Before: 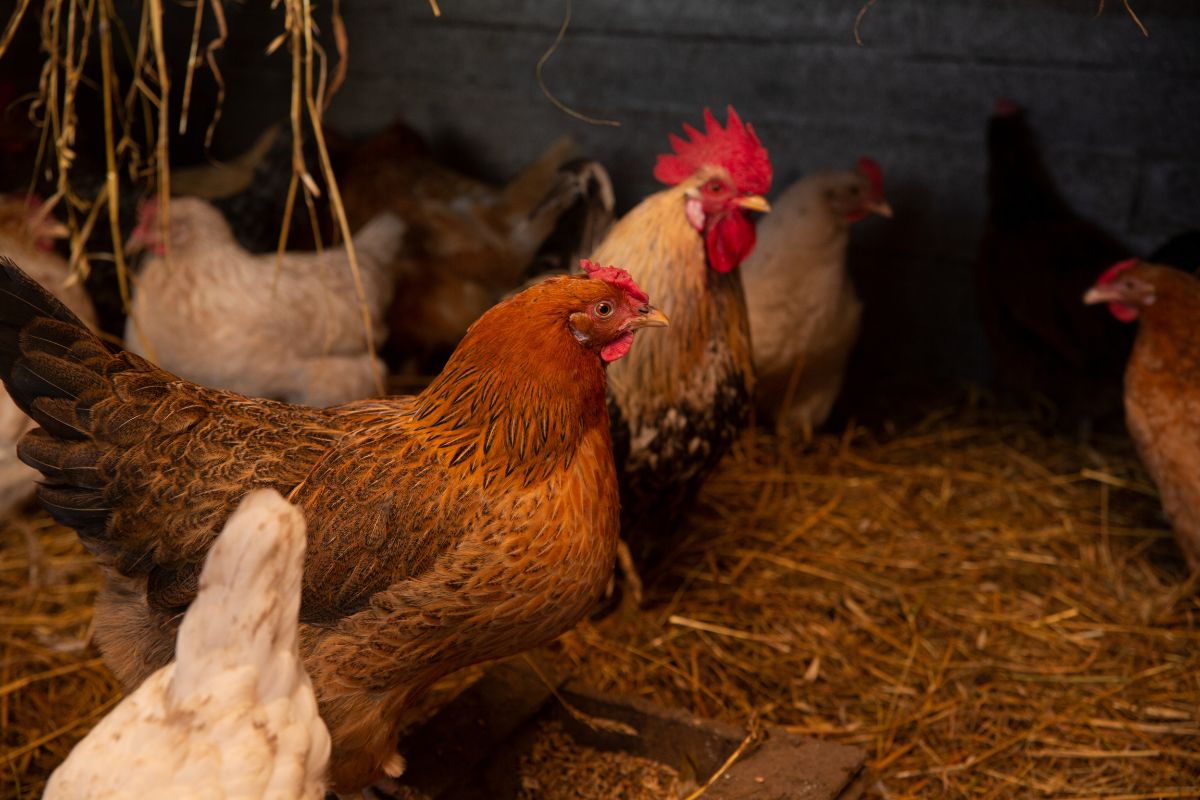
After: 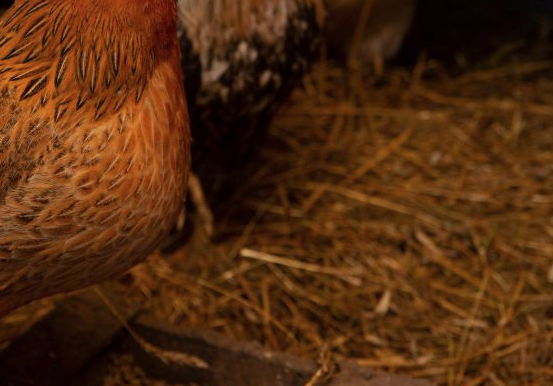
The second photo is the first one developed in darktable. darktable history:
color calibration: x 0.382, y 0.372, temperature 3922.33 K
crop: left 35.779%, top 45.902%, right 18.09%, bottom 5.806%
